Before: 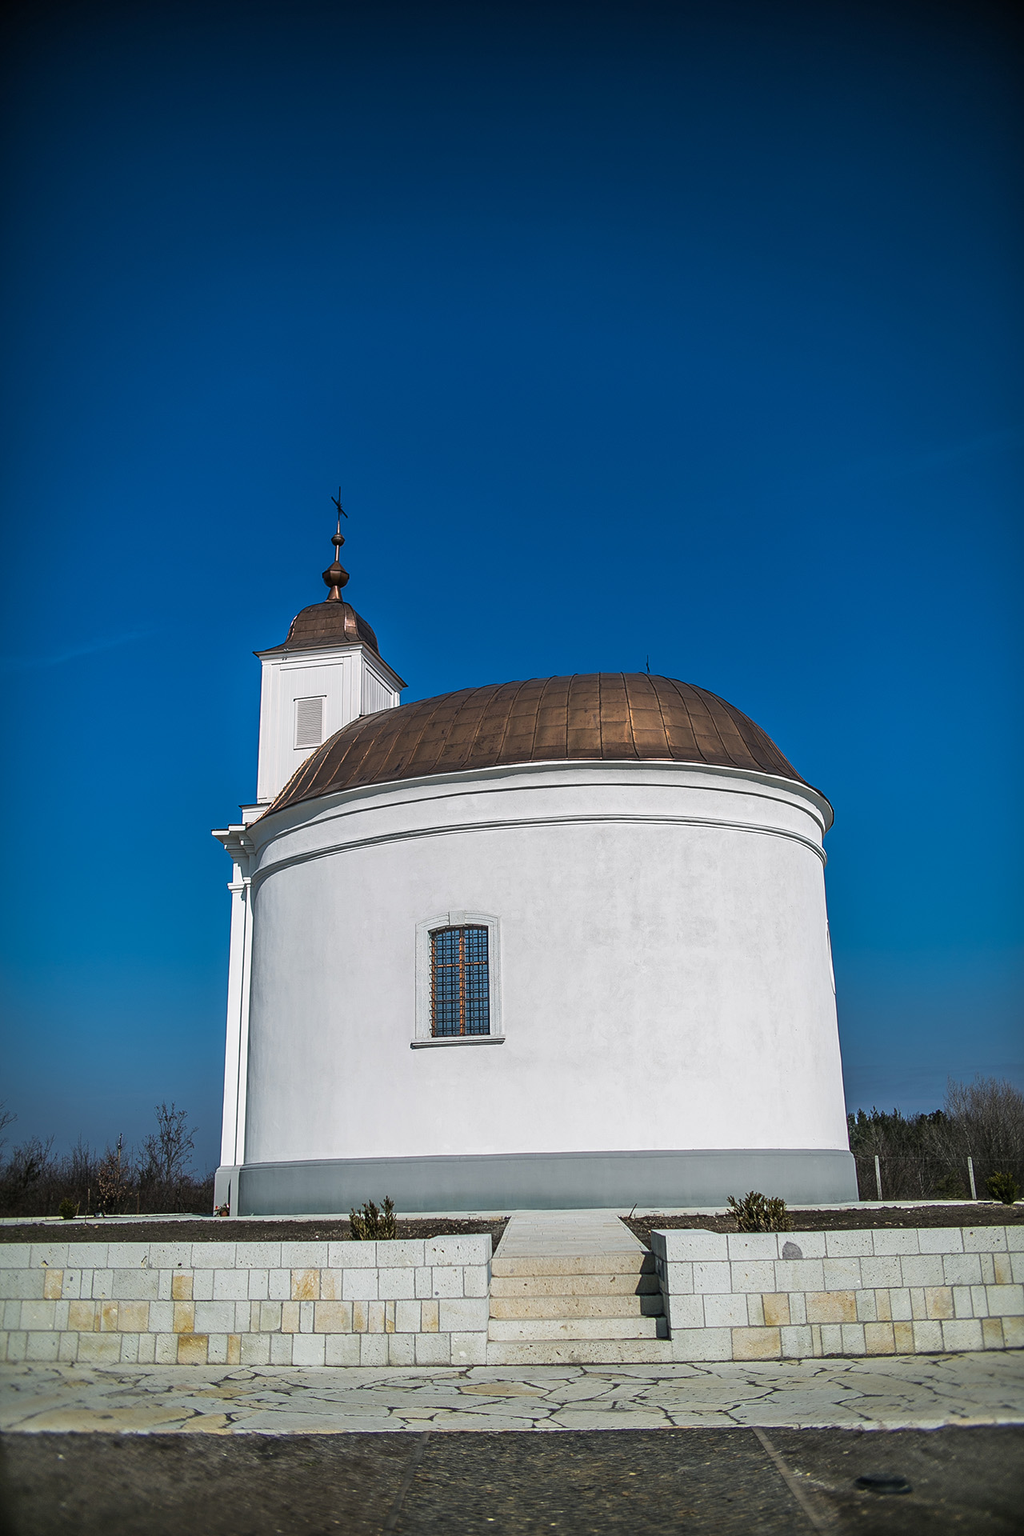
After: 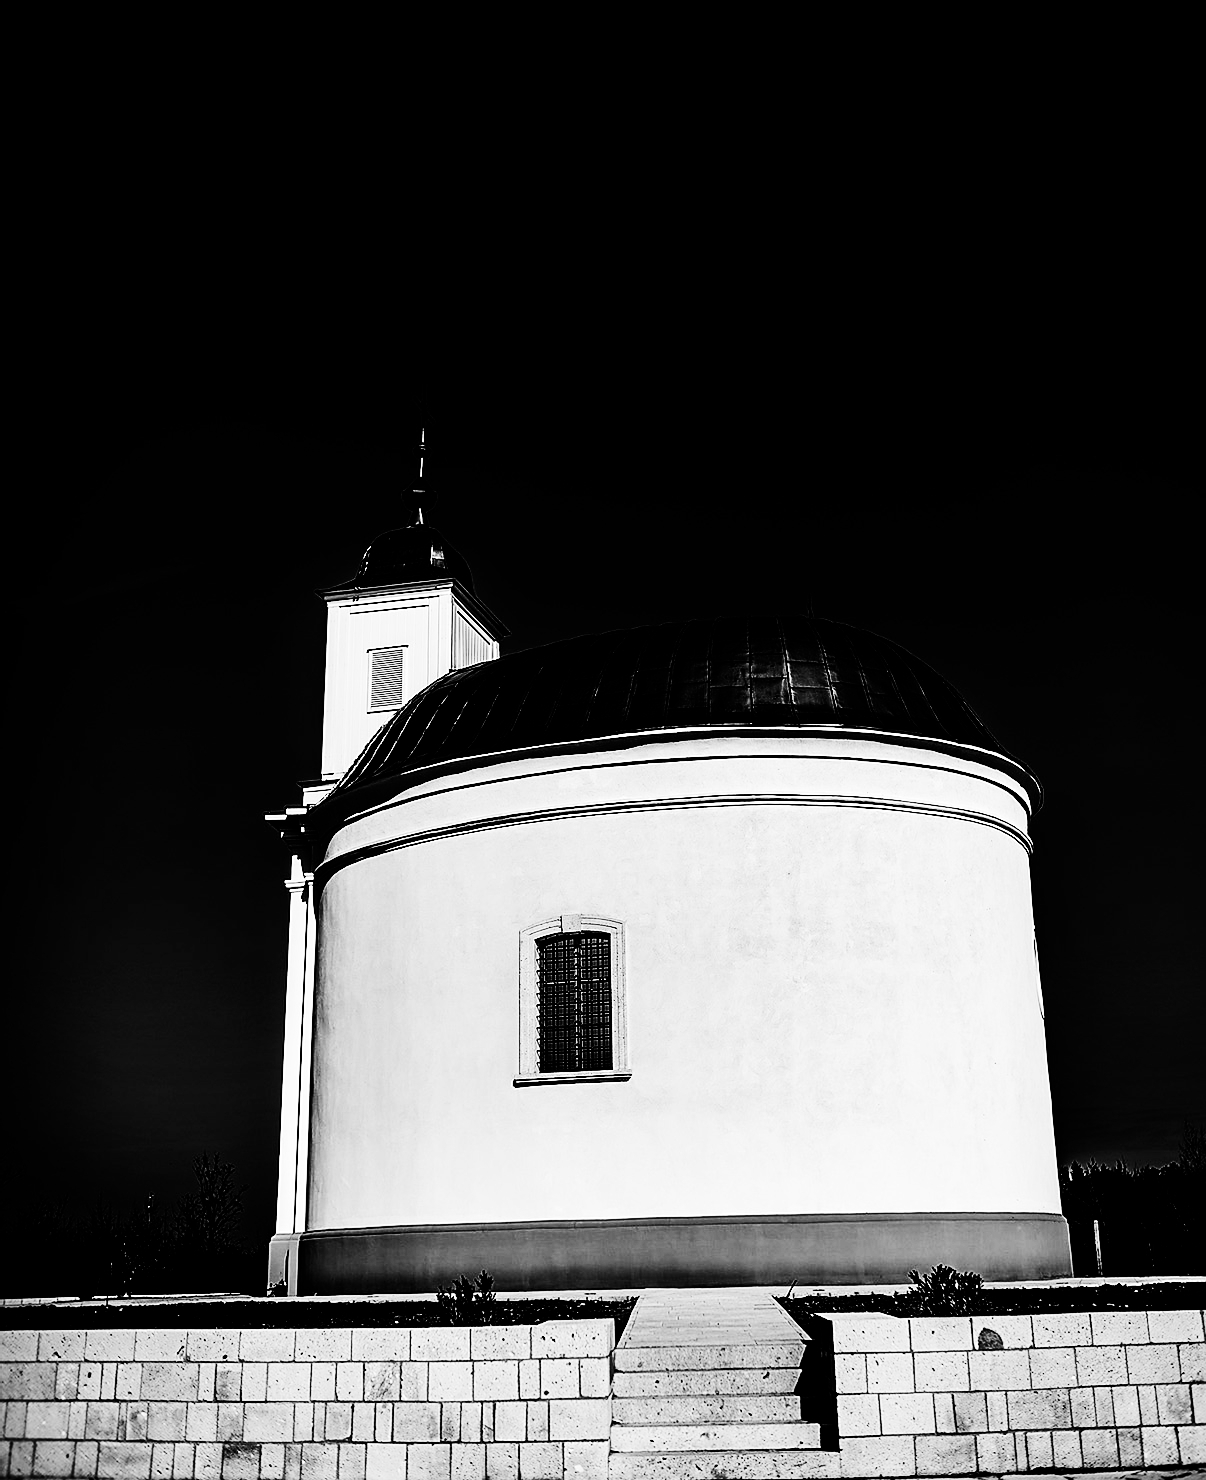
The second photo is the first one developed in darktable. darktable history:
crop and rotate: angle 0.03°, top 11.643%, right 5.651%, bottom 11.189%
monochrome: a 2.21, b -1.33, size 2.2
sharpen: radius 1.864, amount 0.398, threshold 1.271
shadows and highlights: shadows 12, white point adjustment 1.2, soften with gaussian
white balance: red 0.983, blue 1.036
contrast brightness saturation: contrast 0.77, brightness -1, saturation 1
